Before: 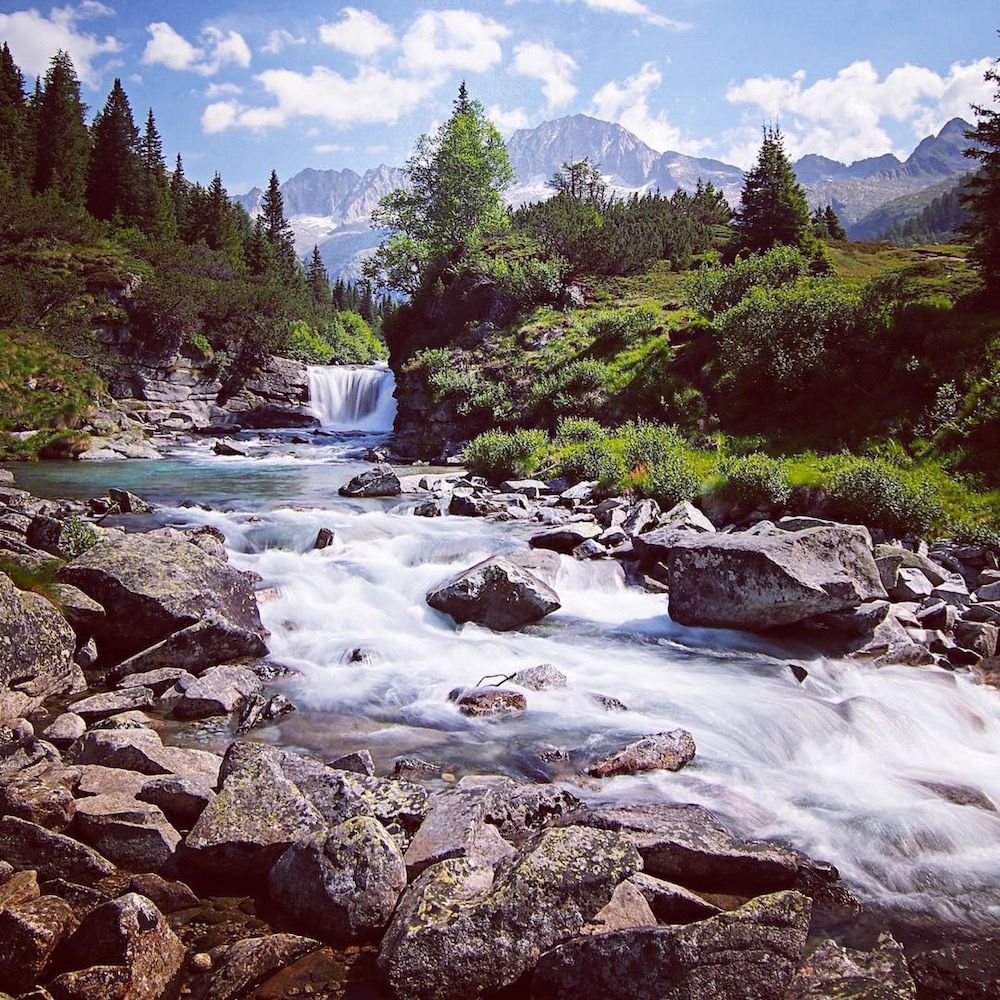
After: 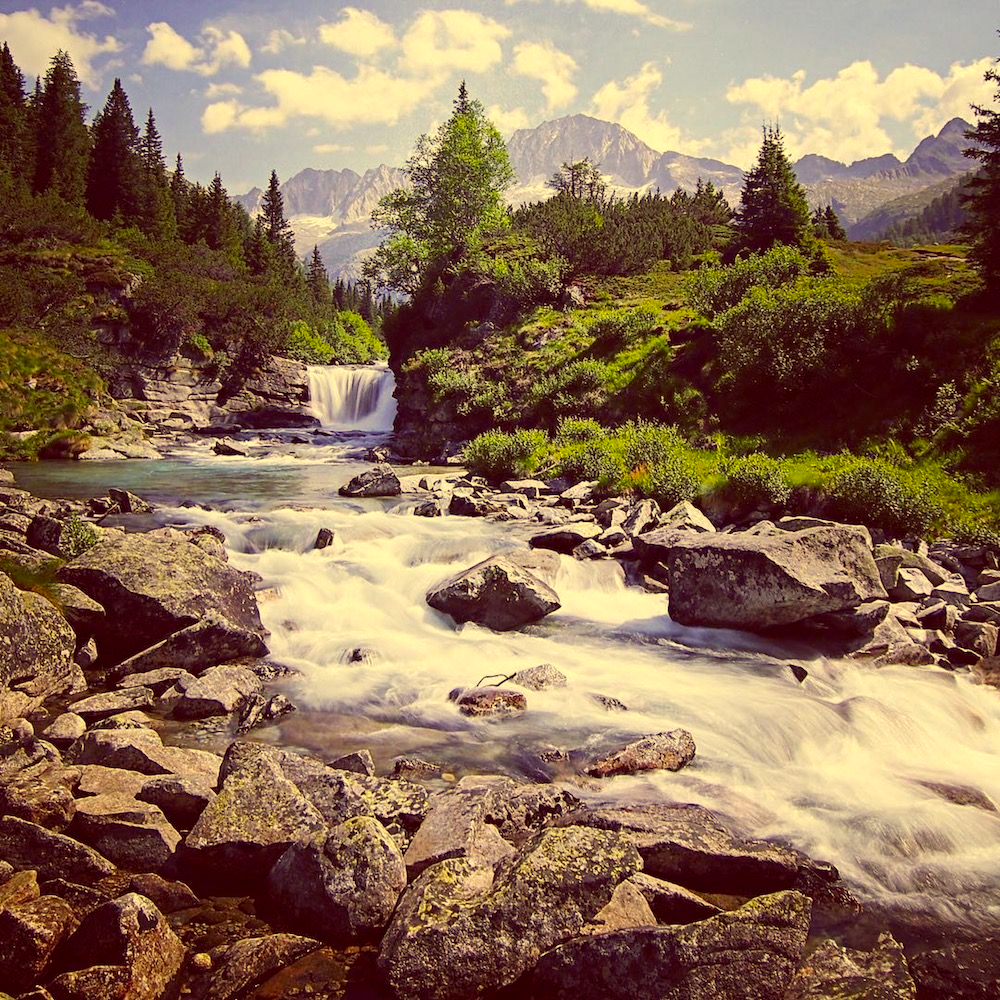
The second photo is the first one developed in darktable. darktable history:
levels: mode automatic
color correction: highlights a* -0.537, highlights b* 39.78, shadows a* 9.36, shadows b* -0.261
